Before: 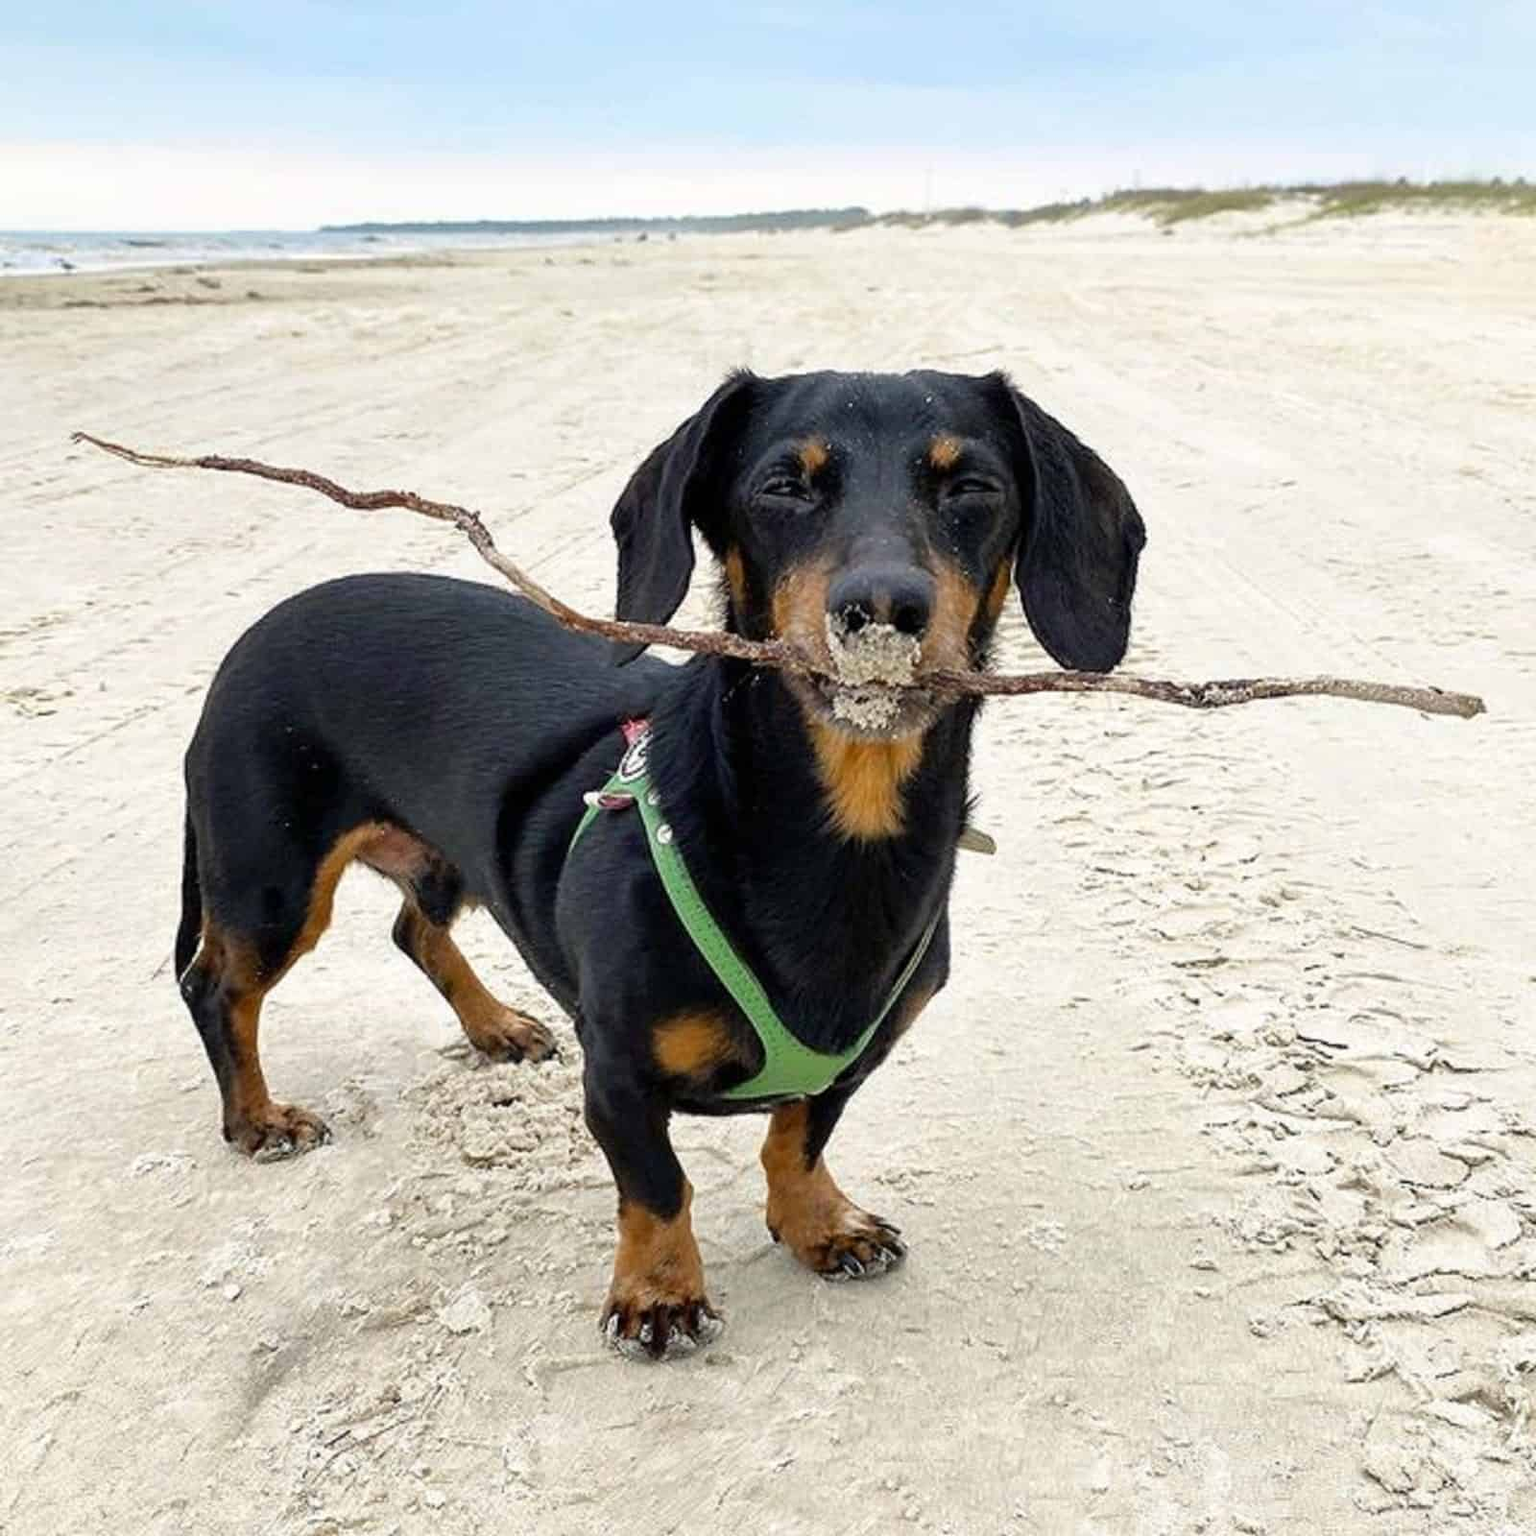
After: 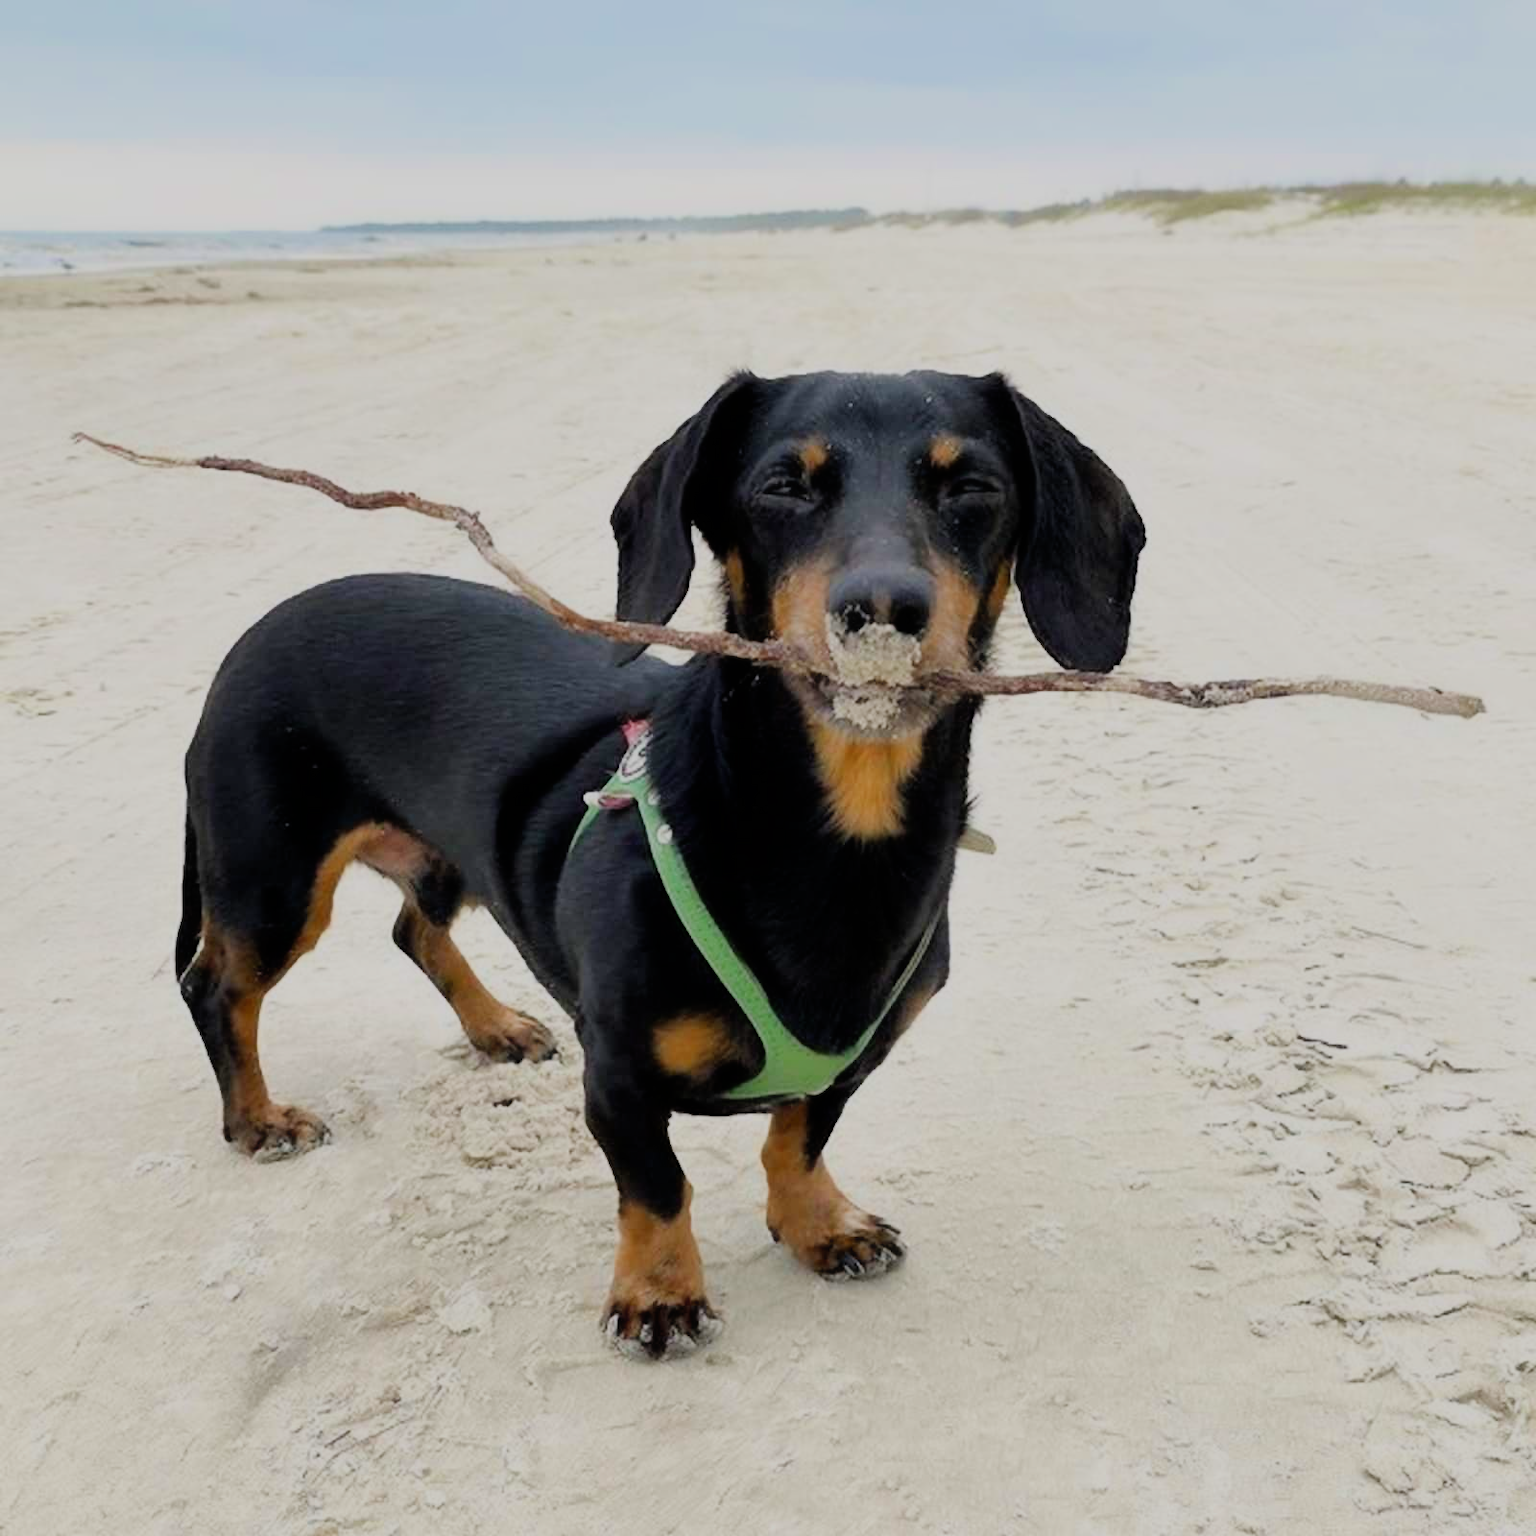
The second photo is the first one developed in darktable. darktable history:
filmic rgb: black relative exposure -7.37 EV, white relative exposure 5.05 EV, threshold 2.97 EV, hardness 3.19, iterations of high-quality reconstruction 0, enable highlight reconstruction true
color correction: highlights b* -0.005
contrast equalizer: octaves 7, y [[0.406, 0.494, 0.589, 0.753, 0.877, 0.999], [0.5 ×6], [0.5 ×6], [0 ×6], [0 ×6]], mix -0.32
